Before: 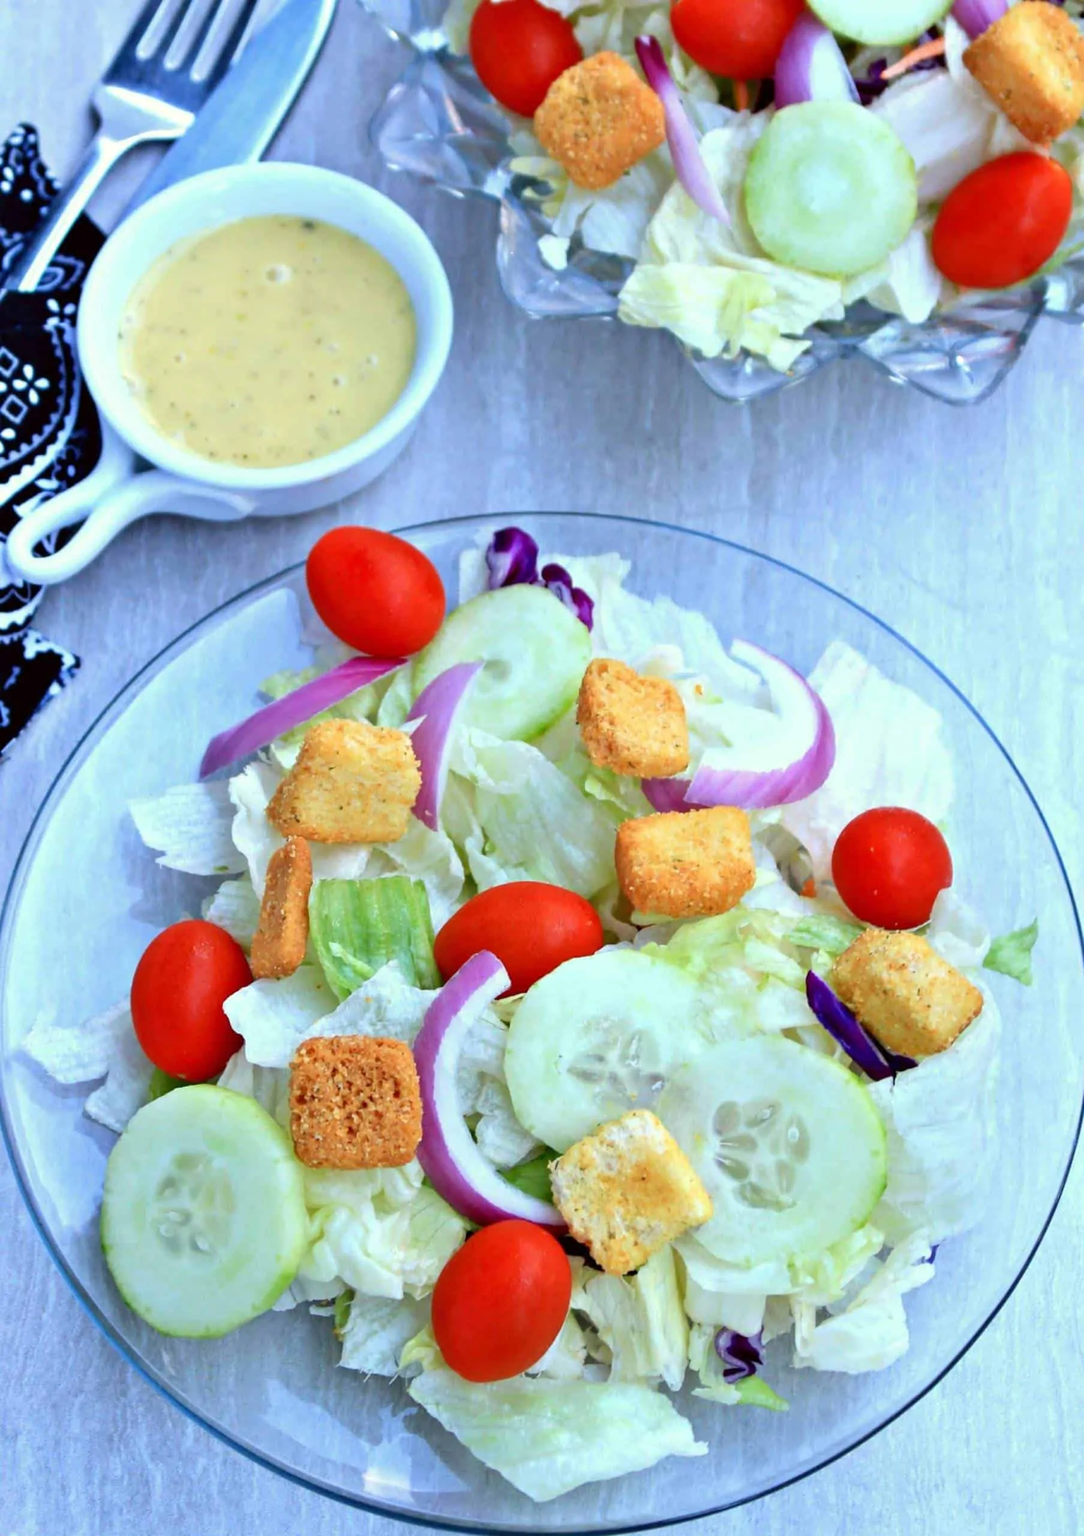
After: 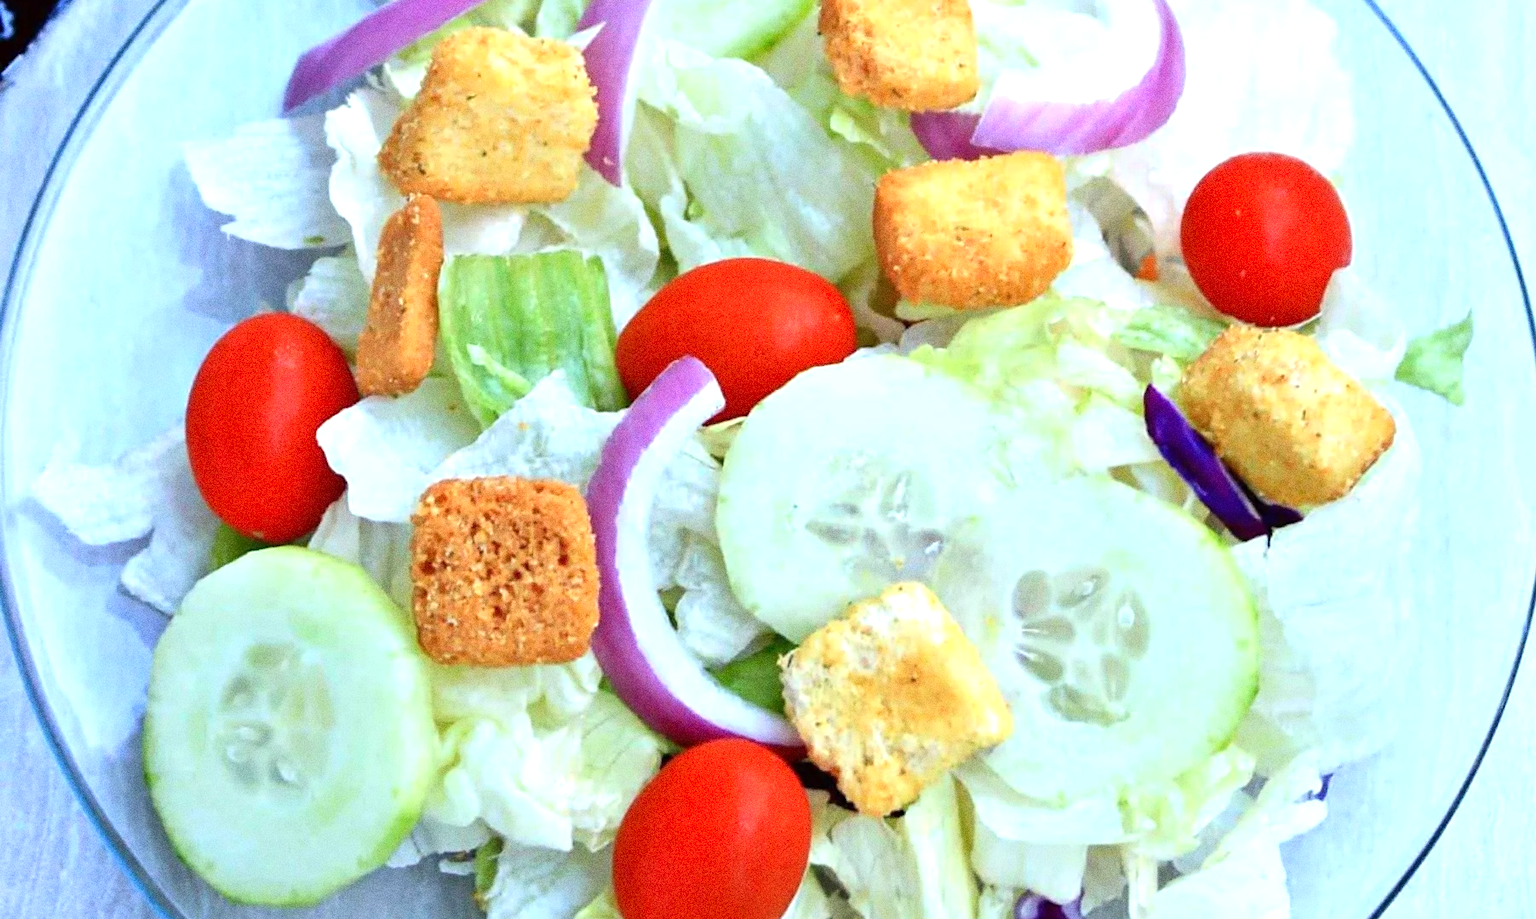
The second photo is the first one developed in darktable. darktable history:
crop: top 45.551%, bottom 12.262%
grain: coarseness 0.09 ISO, strength 40%
exposure: exposure 0.485 EV, compensate highlight preservation false
